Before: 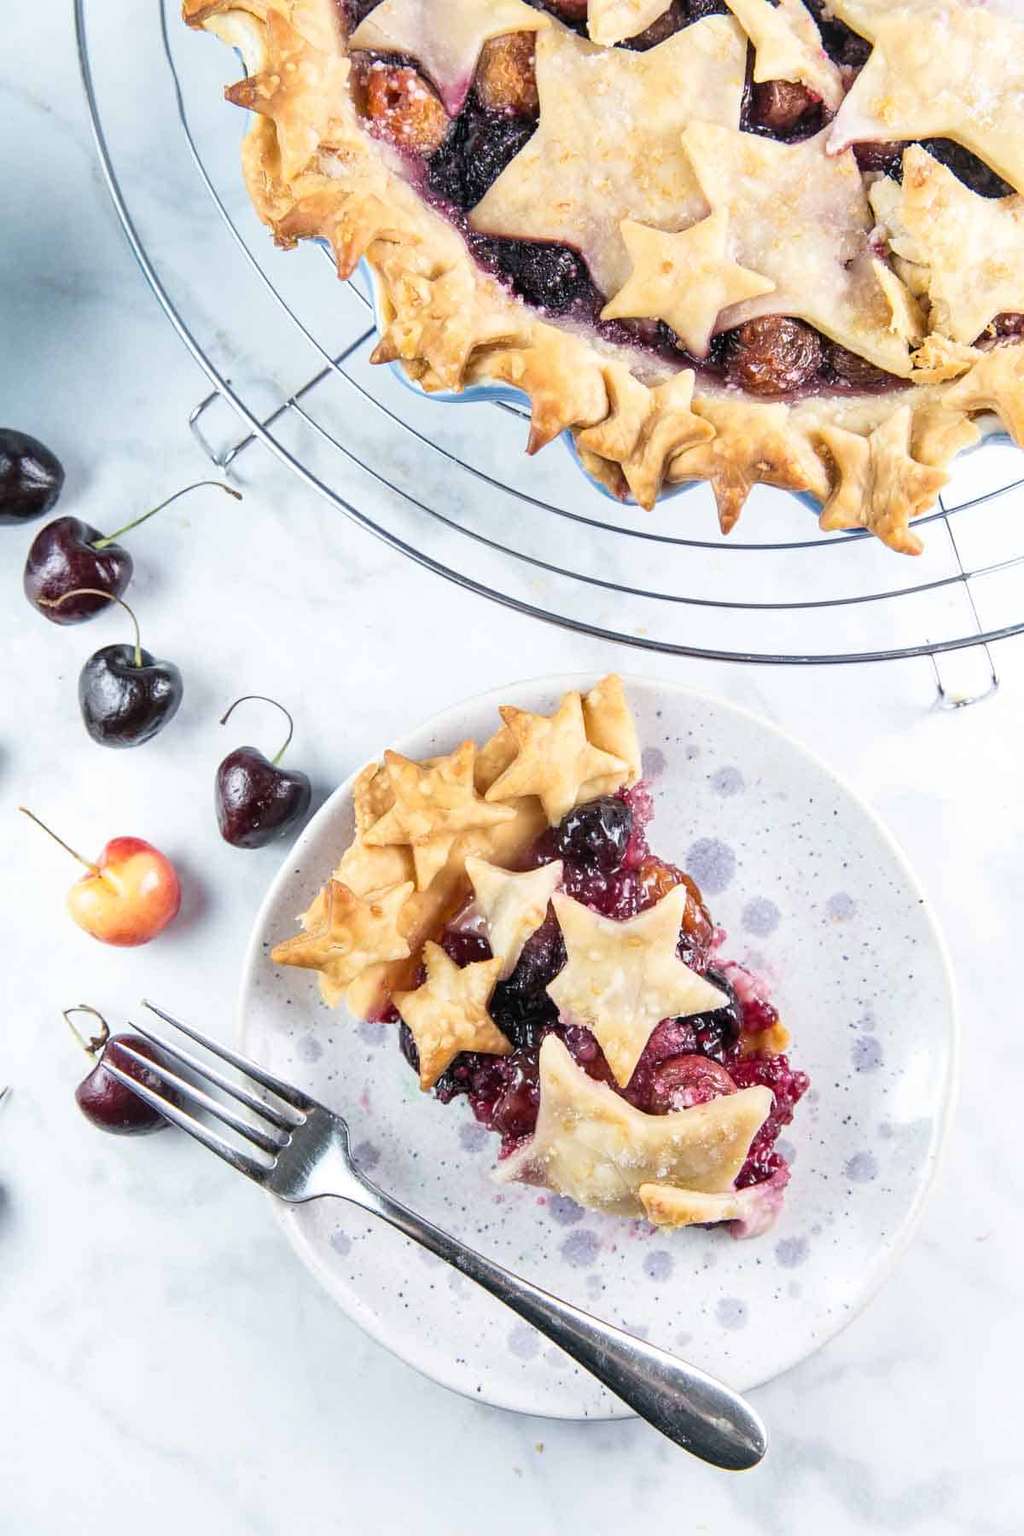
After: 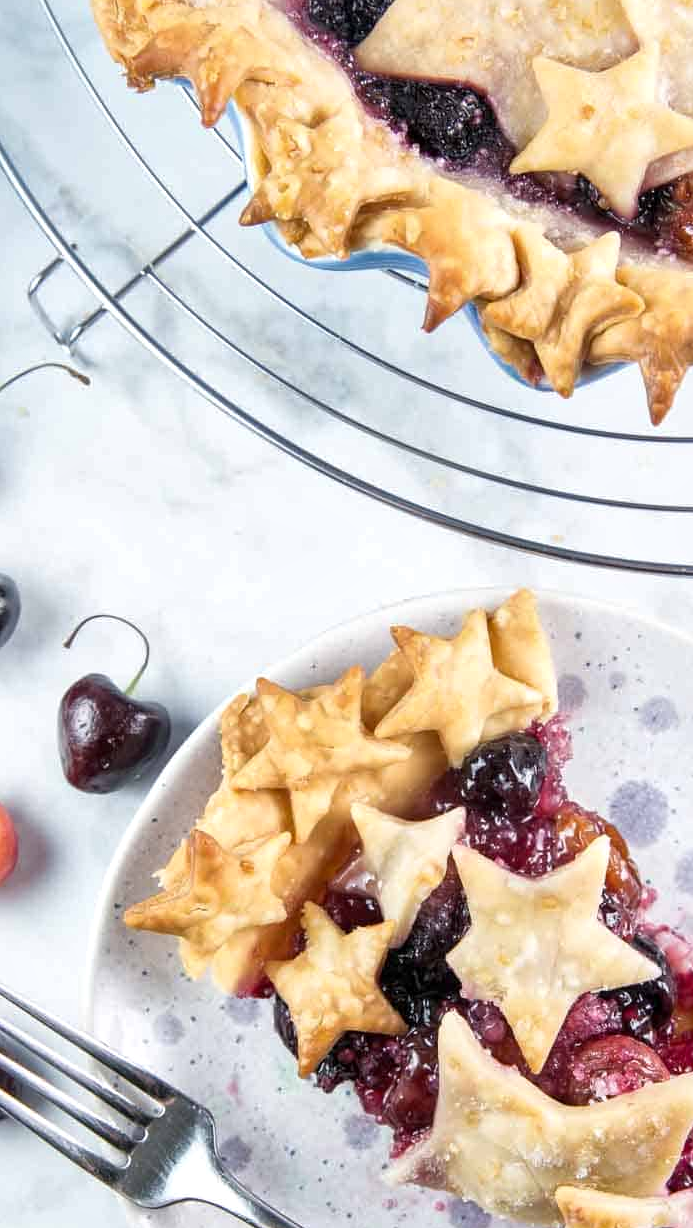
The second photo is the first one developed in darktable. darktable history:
crop: left 16.202%, top 11.208%, right 26.045%, bottom 20.557%
color balance: on, module defaults
local contrast: mode bilateral grid, contrast 20, coarseness 50, detail 141%, midtone range 0.2
